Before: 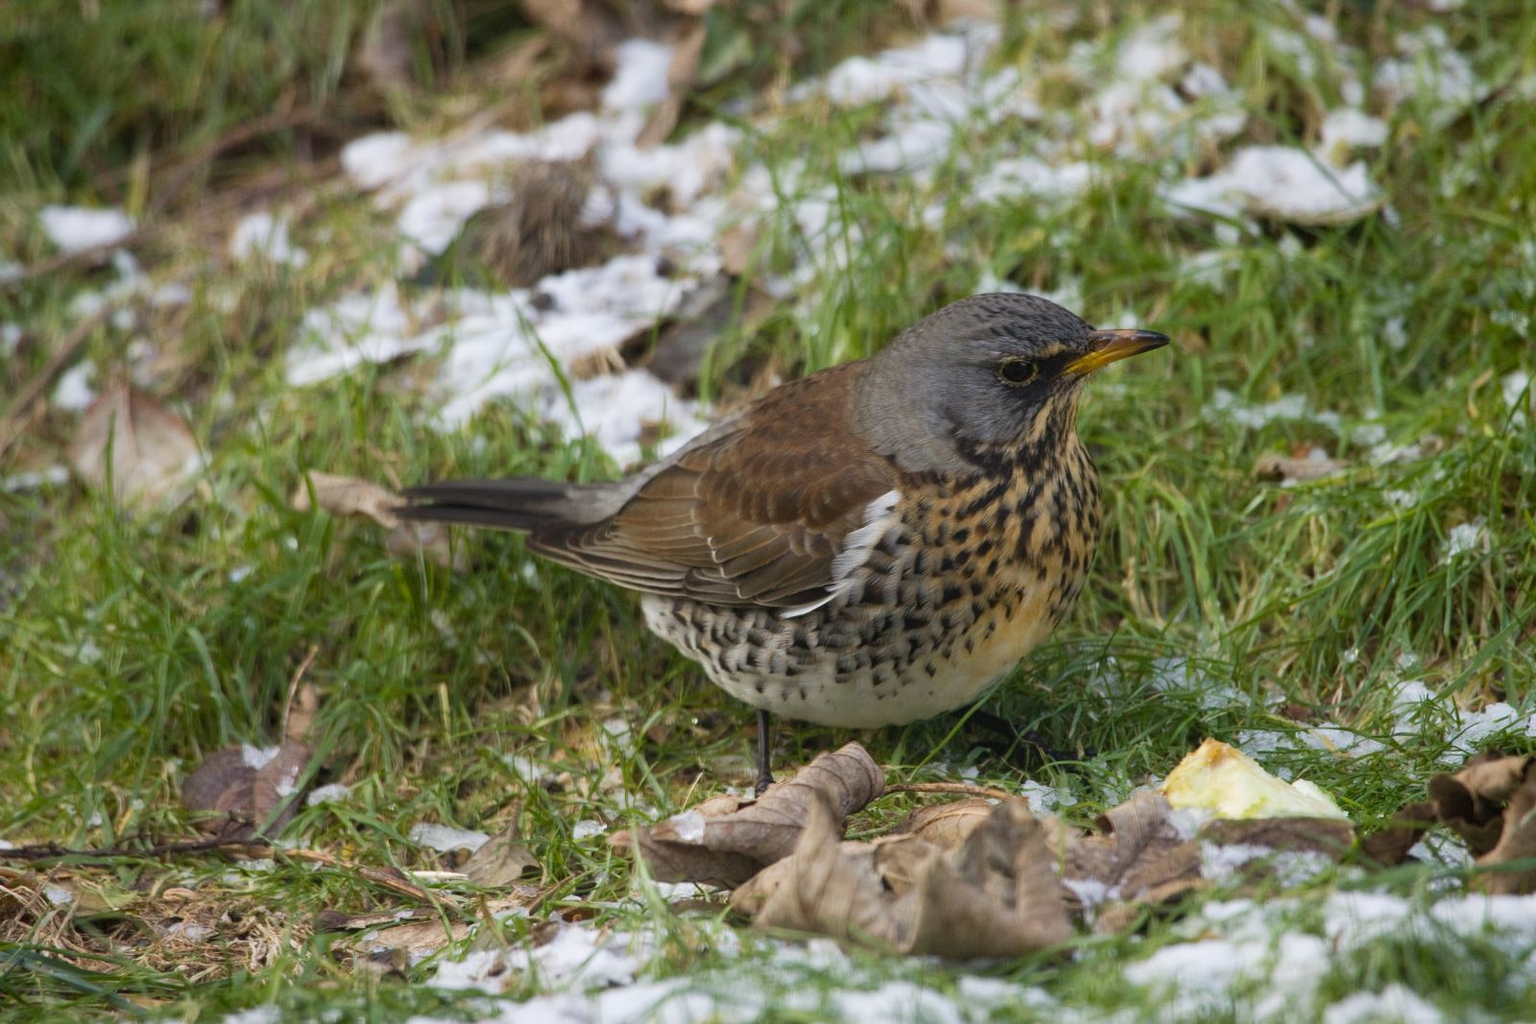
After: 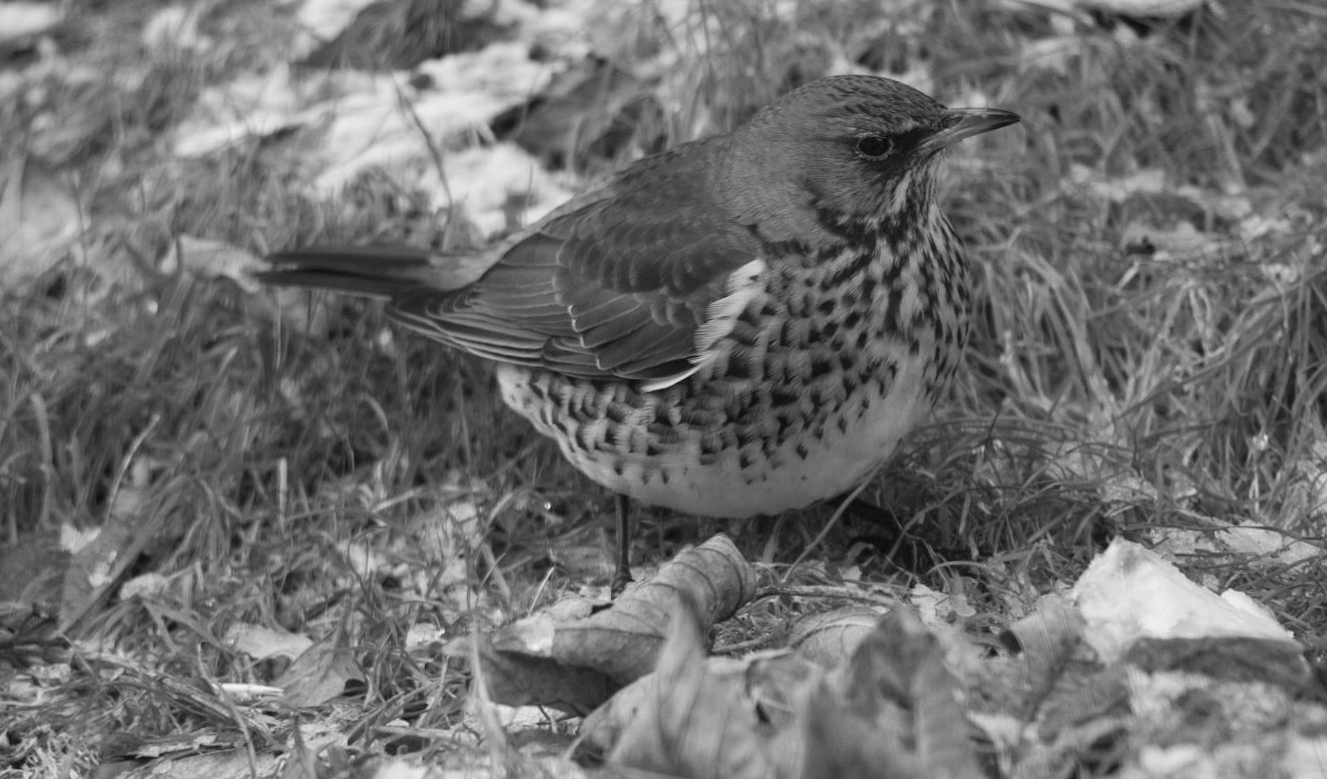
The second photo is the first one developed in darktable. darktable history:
crop: top 13.819%, bottom 11.169%
monochrome: a -6.99, b 35.61, size 1.4
rotate and perspective: rotation 0.72°, lens shift (vertical) -0.352, lens shift (horizontal) -0.051, crop left 0.152, crop right 0.859, crop top 0.019, crop bottom 0.964
velvia: strength 15%
